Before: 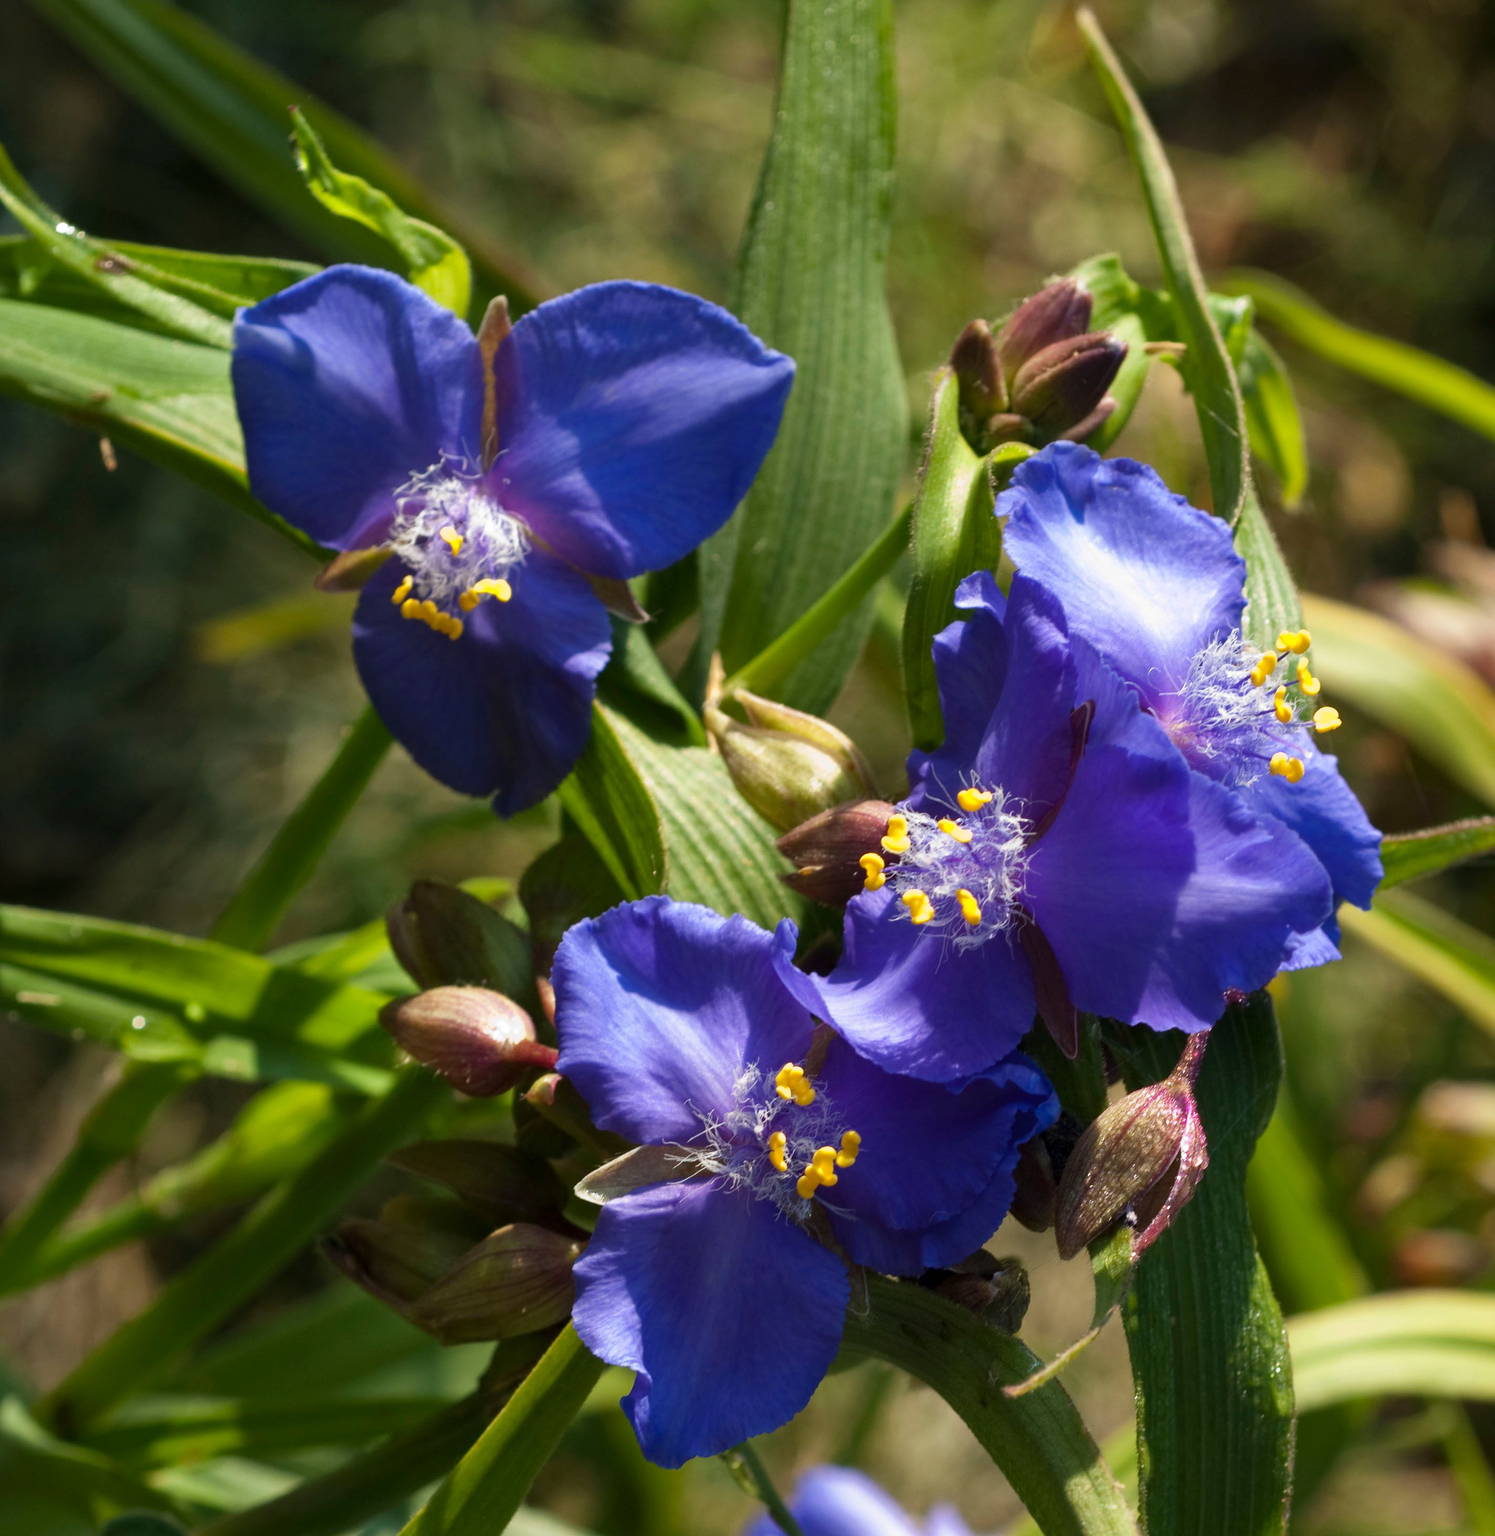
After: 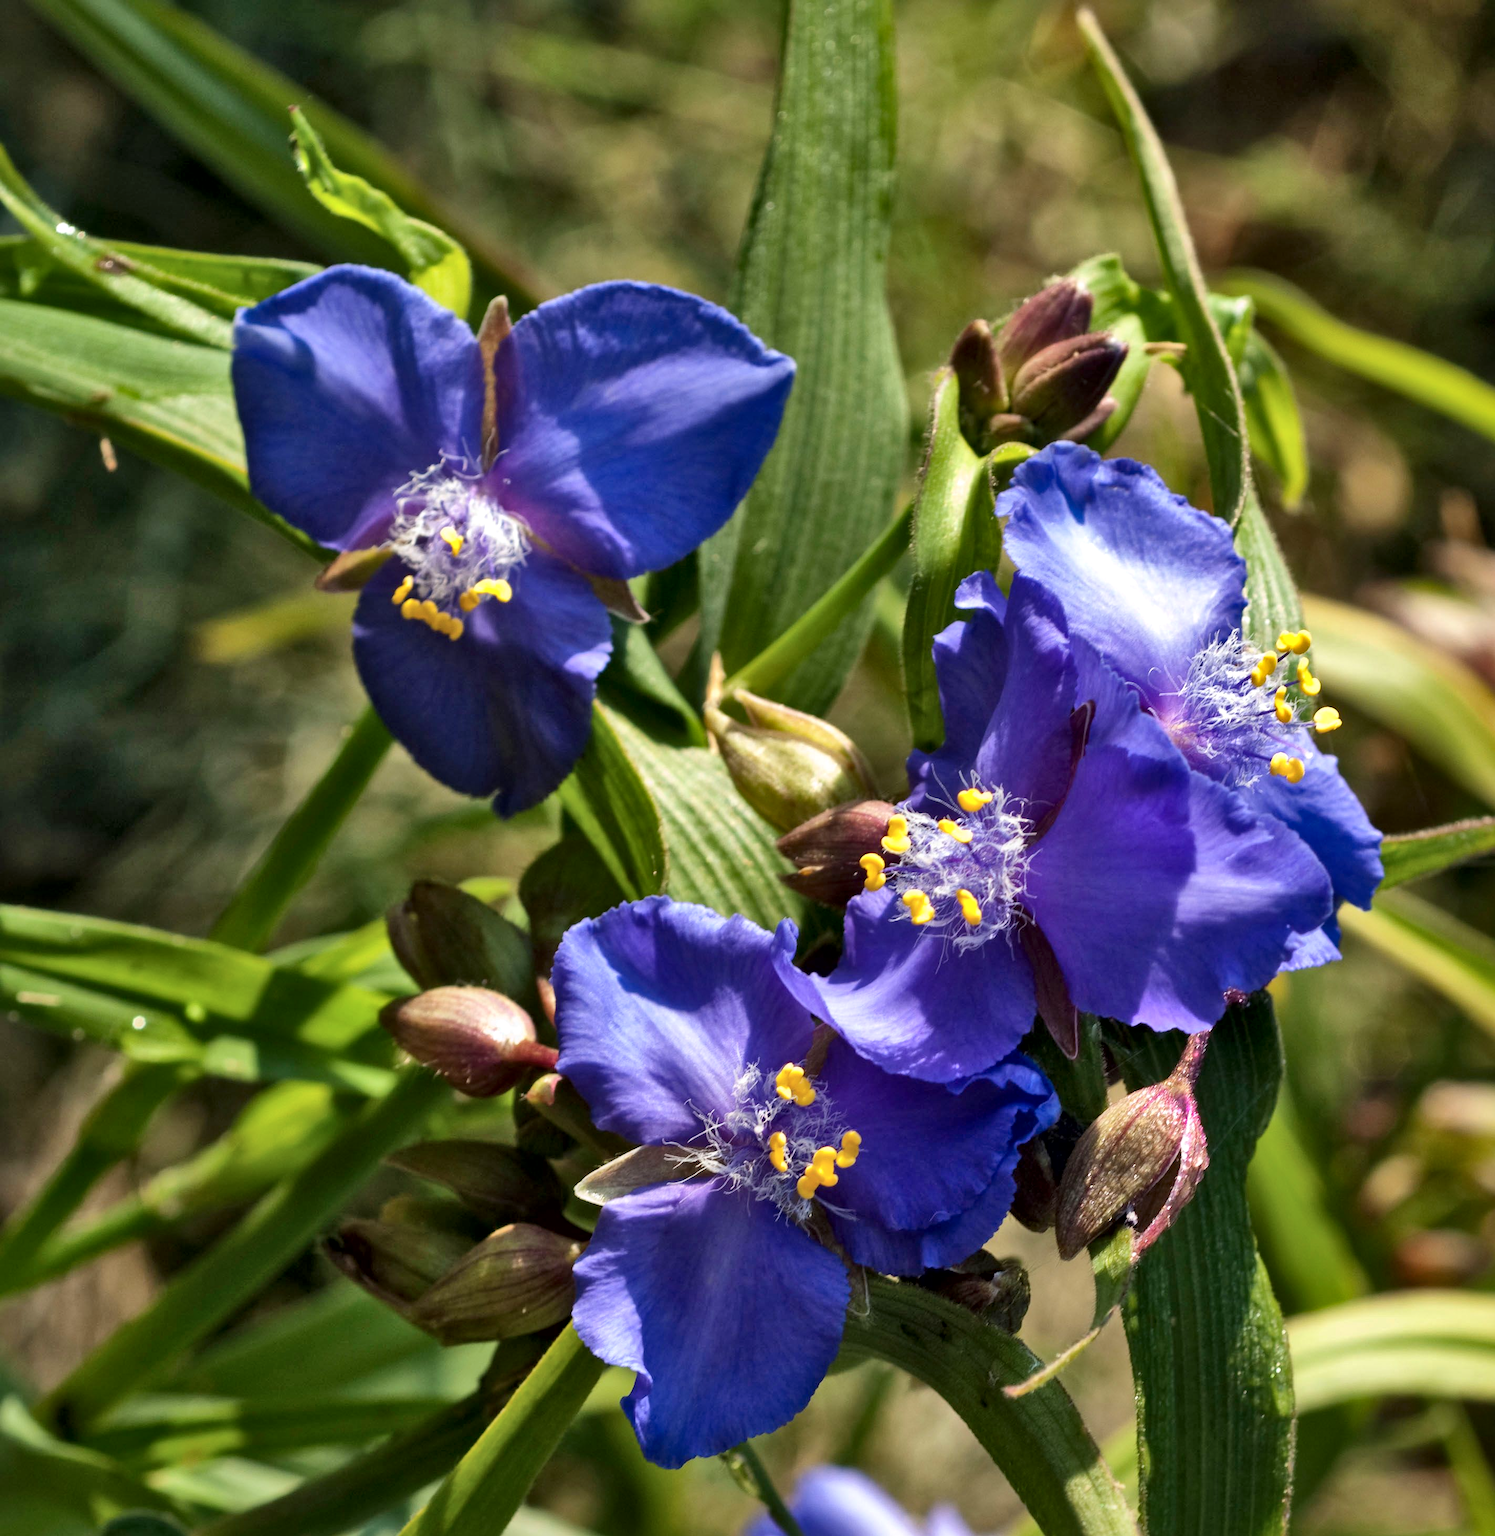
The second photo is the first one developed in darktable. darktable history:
local contrast: mode bilateral grid, contrast 25, coarseness 60, detail 151%, midtone range 0.2
shadows and highlights: soften with gaussian
